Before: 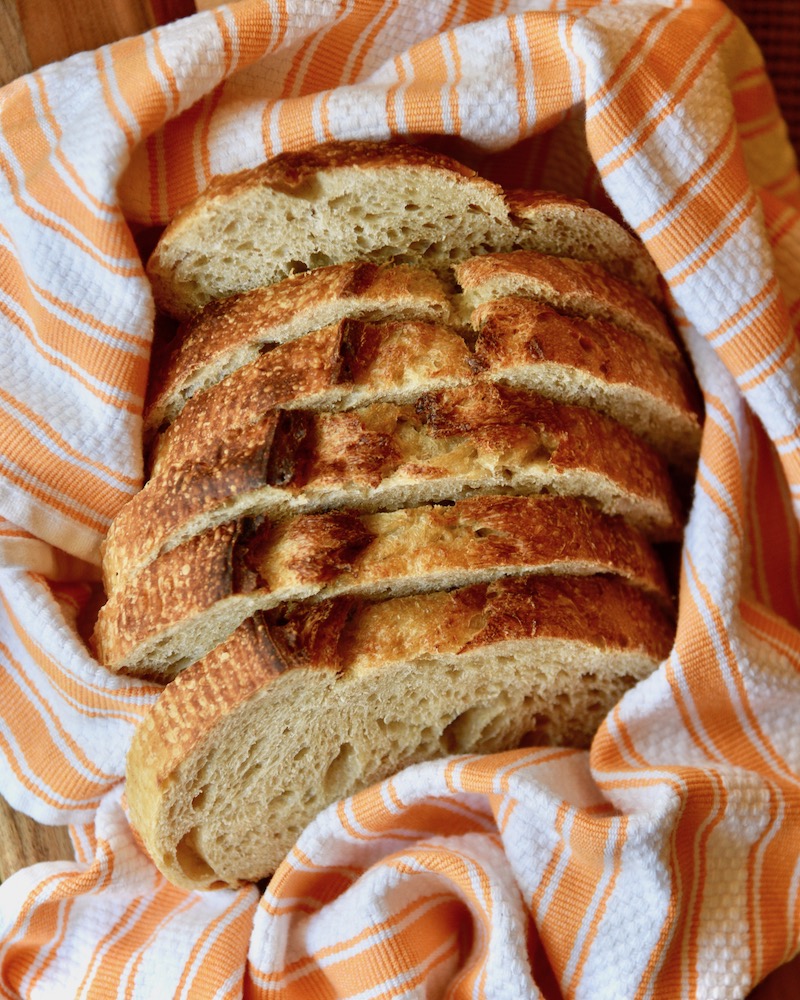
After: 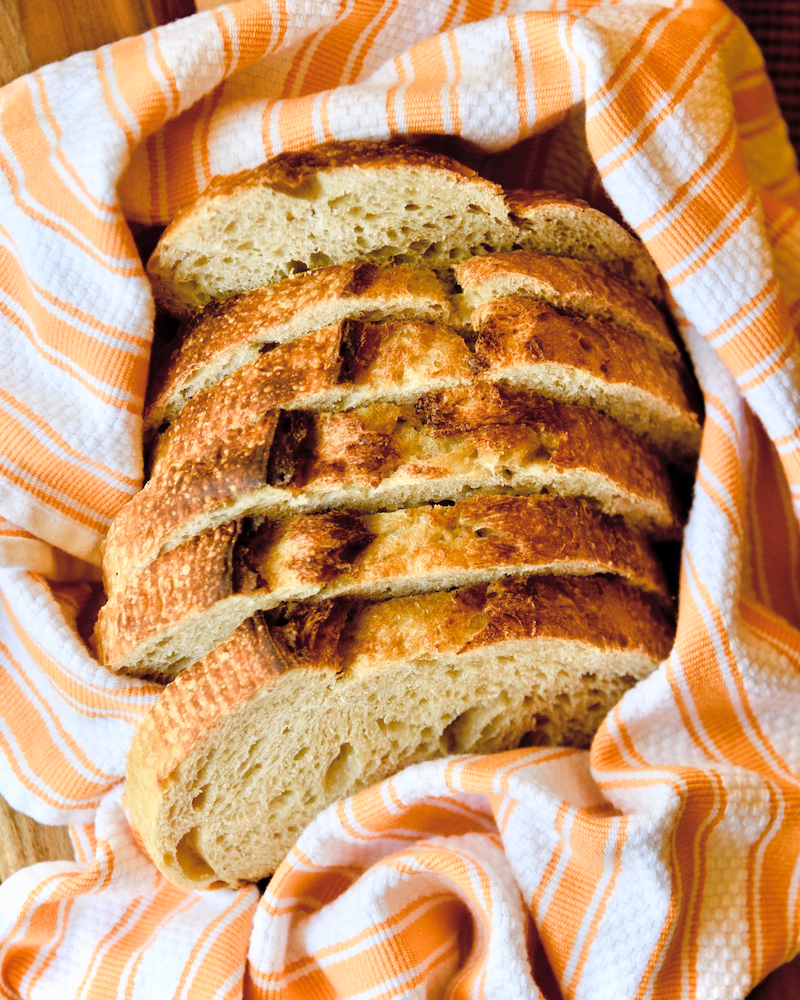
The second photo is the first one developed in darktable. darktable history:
color balance rgb: perceptual saturation grading › highlights -29.58%, perceptual saturation grading › mid-tones 29.47%, perceptual saturation grading › shadows 59.73%, perceptual brilliance grading › global brilliance -17.79%, perceptual brilliance grading › highlights 28.73%, global vibrance 15.44%
global tonemap: drago (0.7, 100)
